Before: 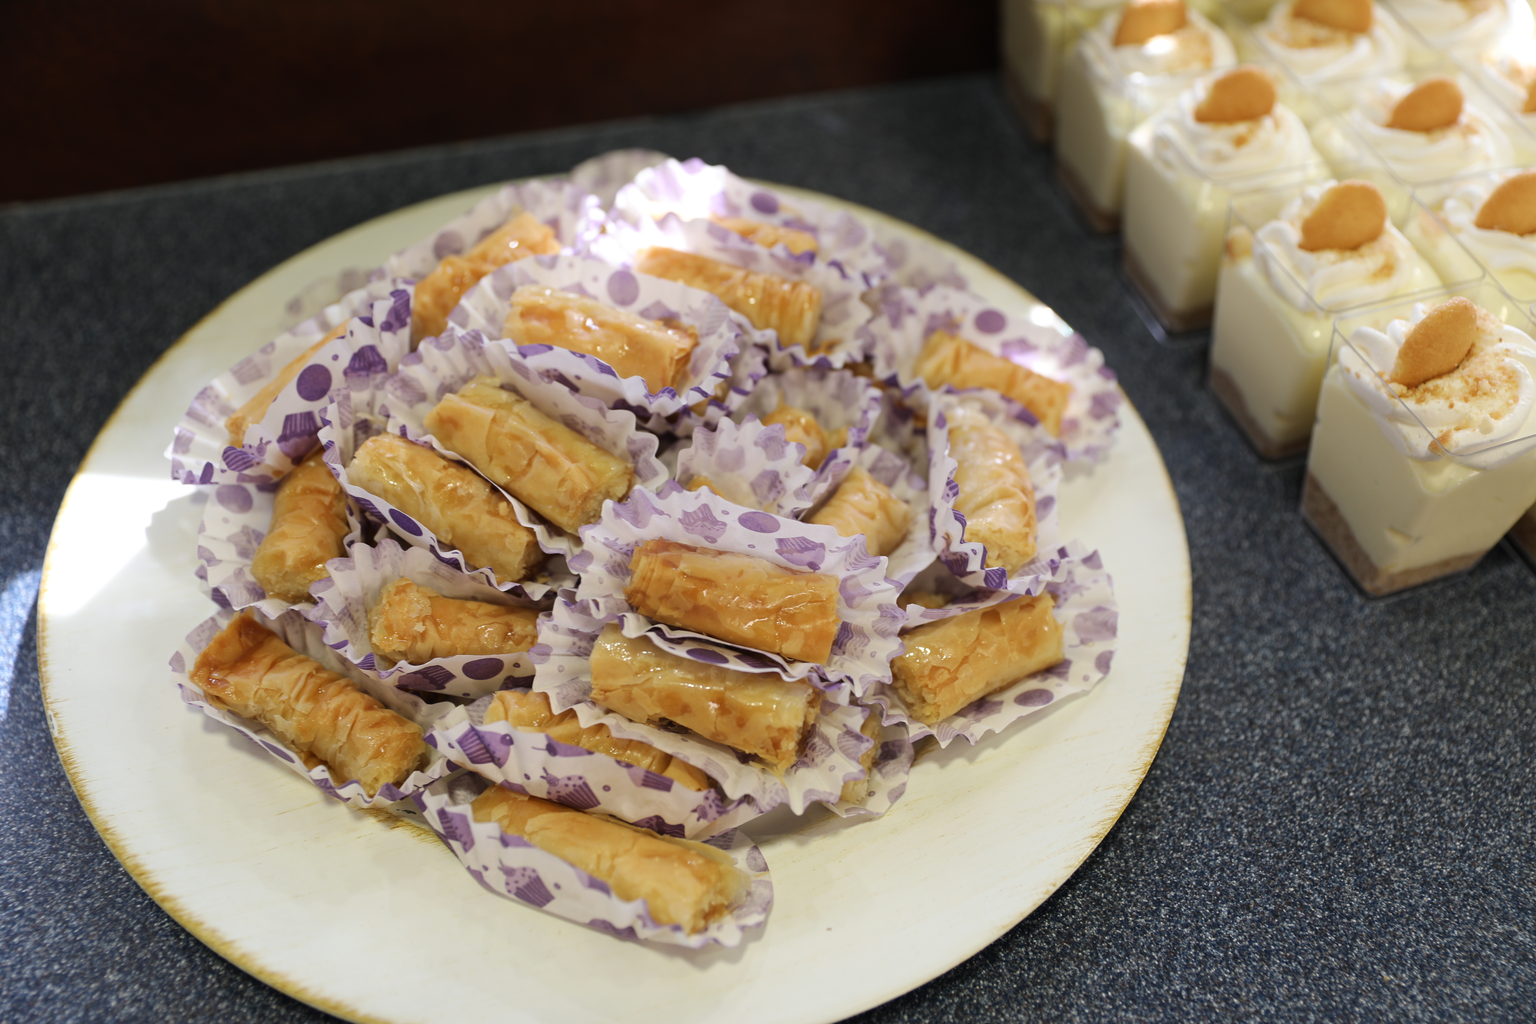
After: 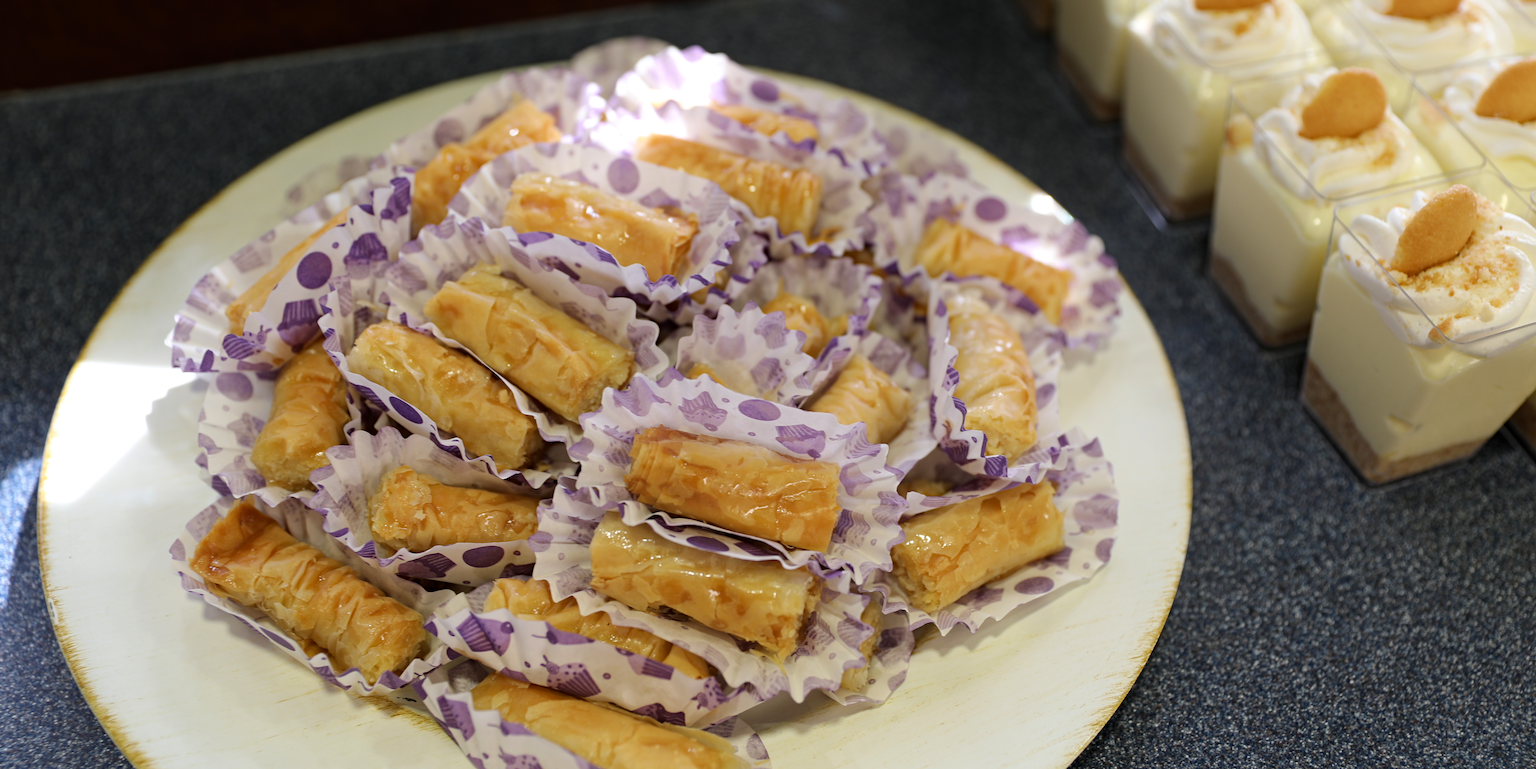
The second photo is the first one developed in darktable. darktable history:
crop: top 11.012%, bottom 13.884%
haze removal: compatibility mode true, adaptive false
exposure: black level correction 0.002, compensate highlight preservation false
